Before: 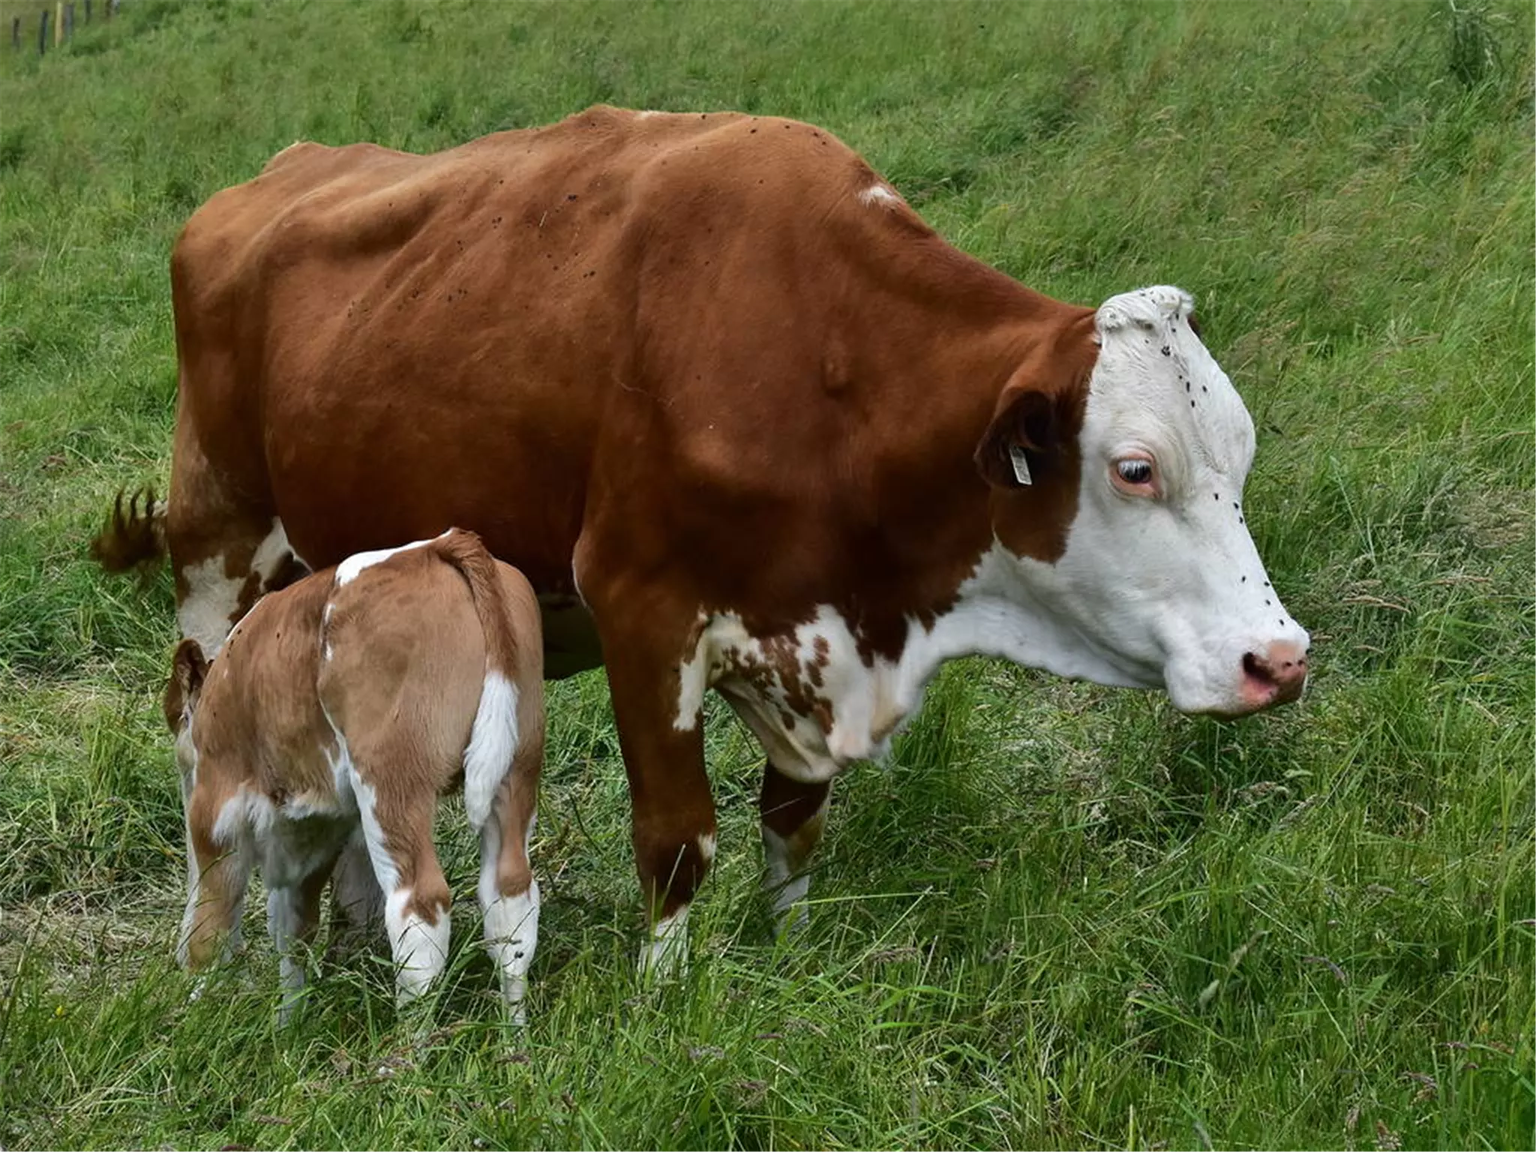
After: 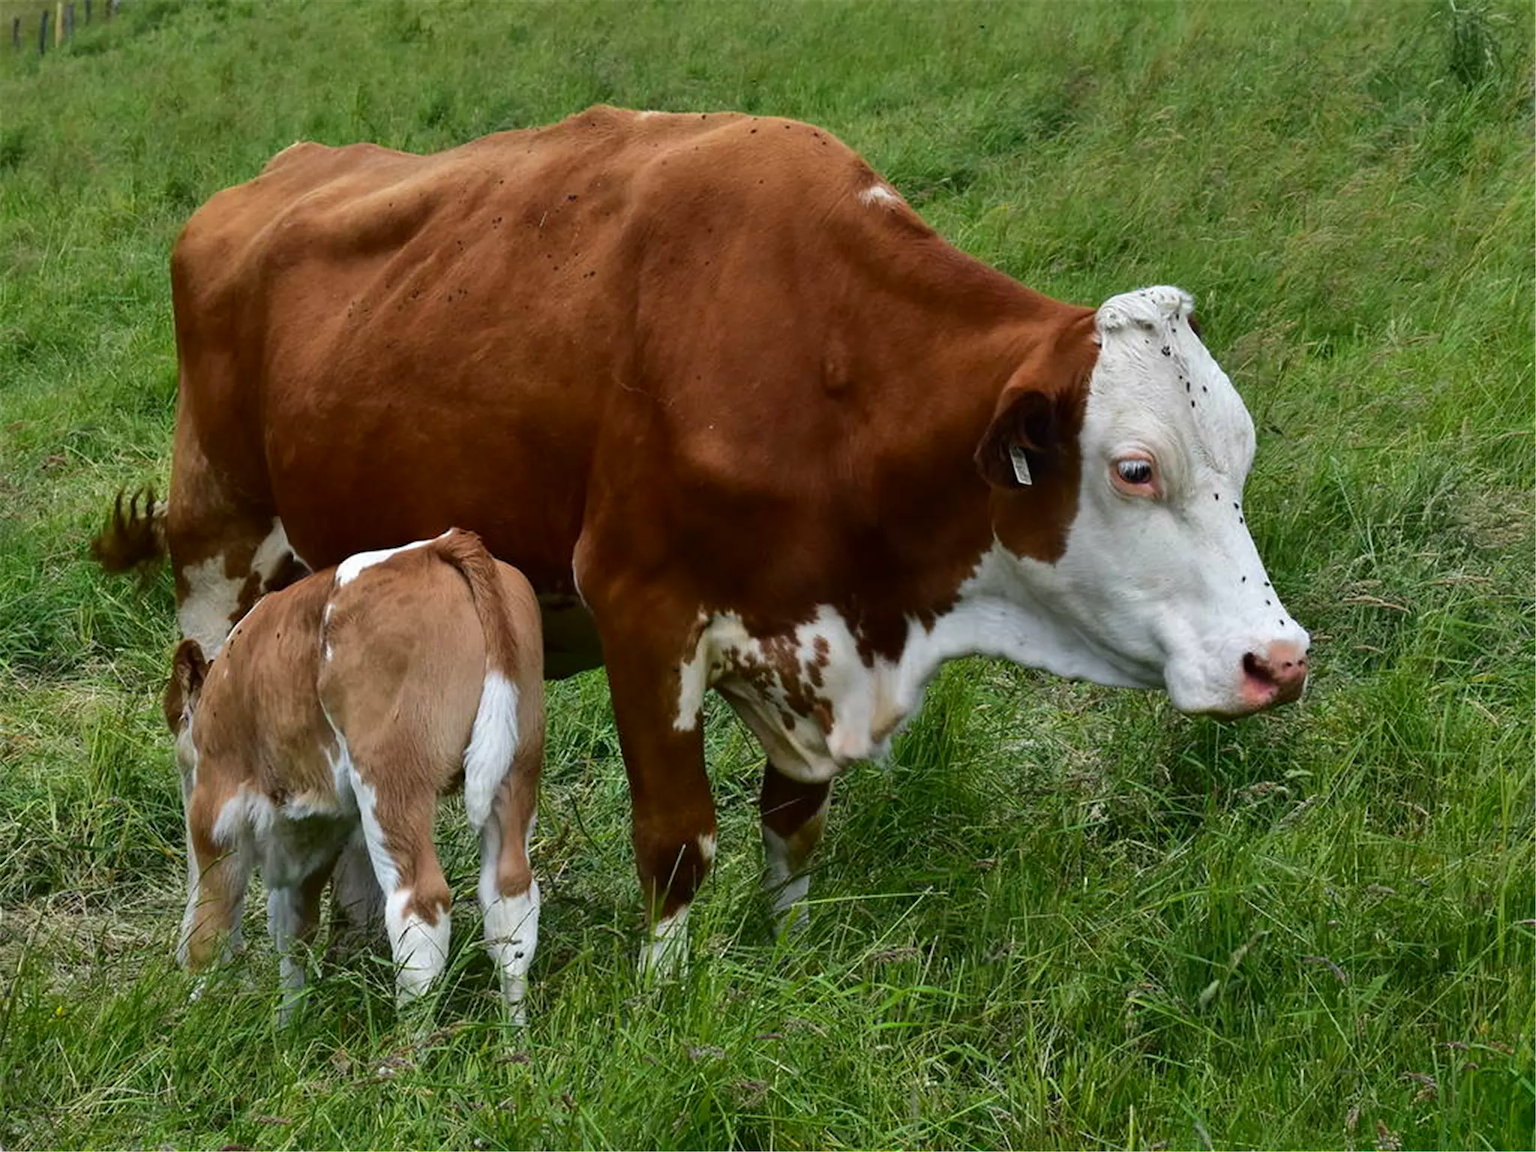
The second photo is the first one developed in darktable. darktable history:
contrast brightness saturation: saturation 0.126
